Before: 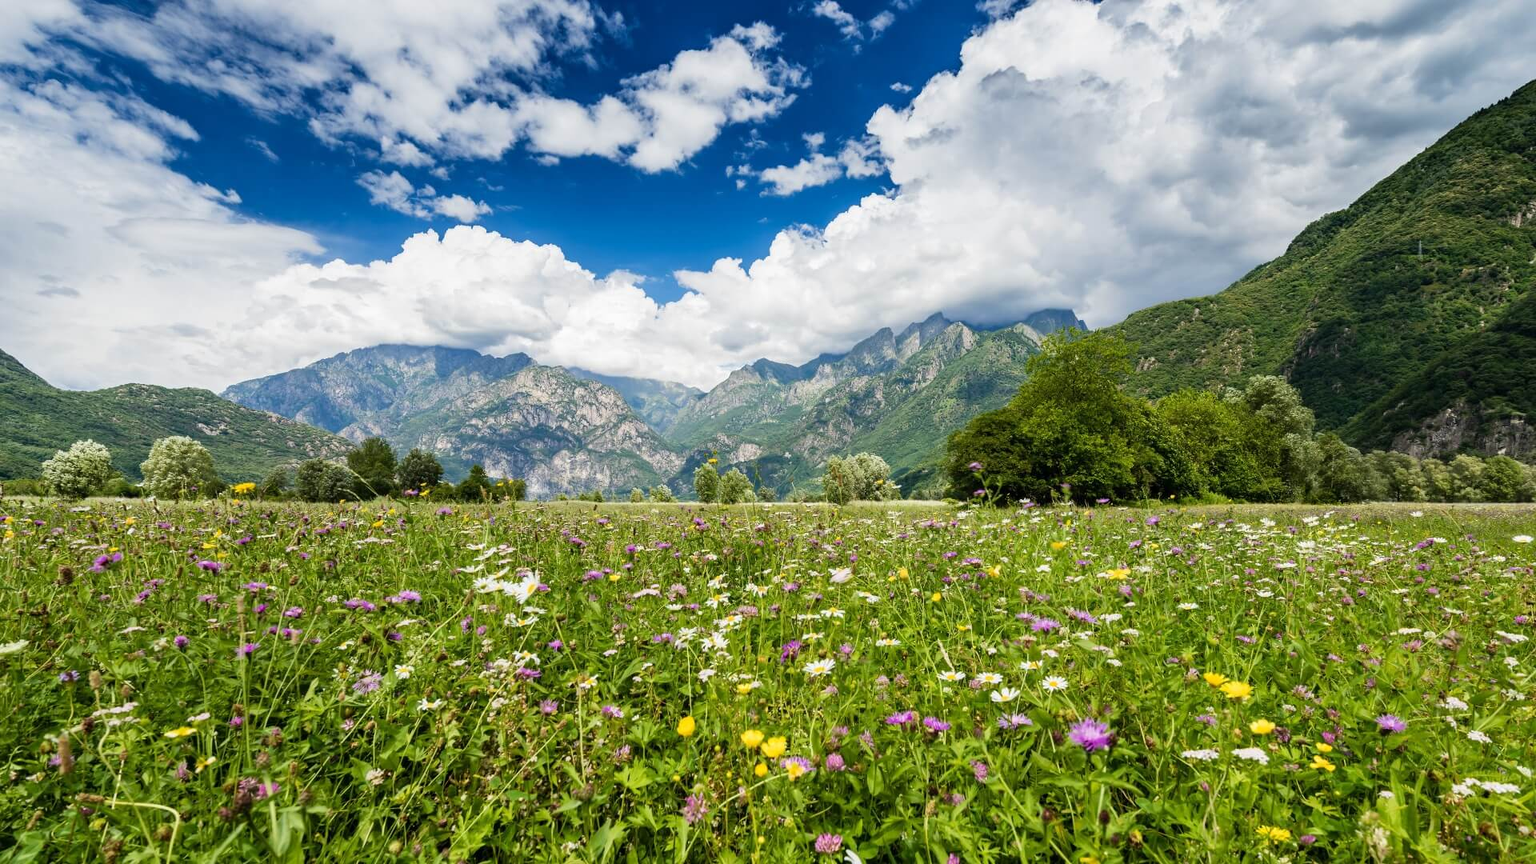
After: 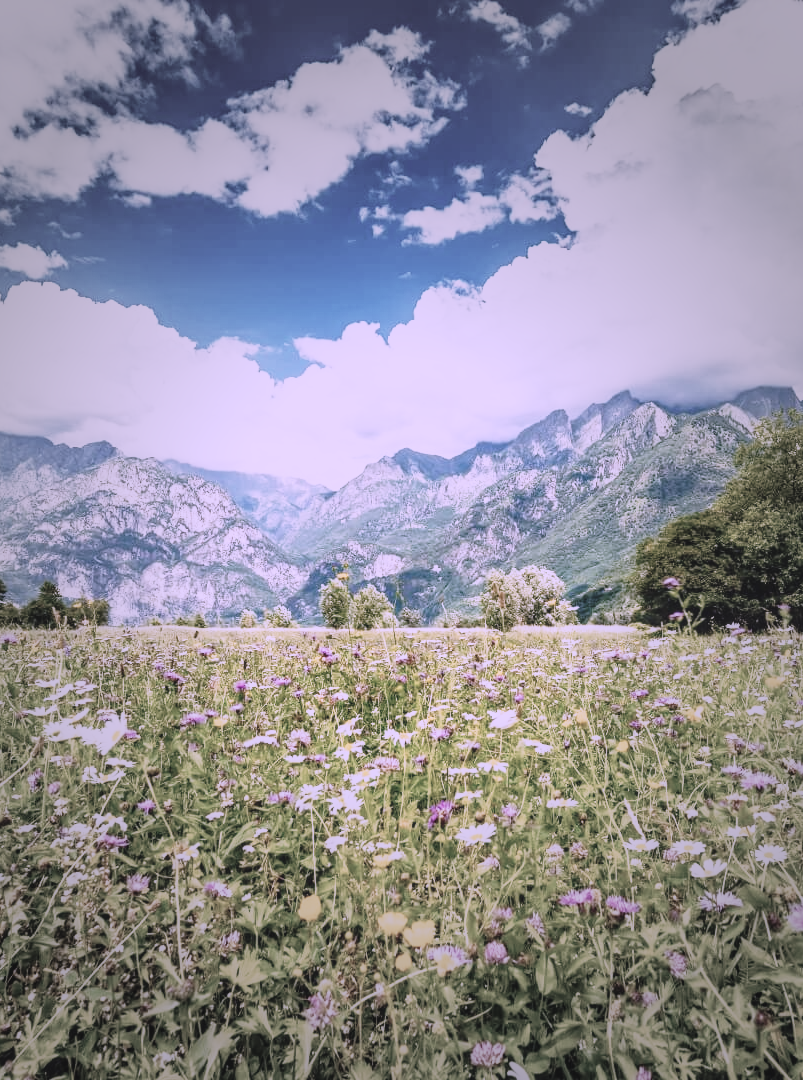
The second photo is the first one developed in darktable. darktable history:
local contrast: on, module defaults
contrast brightness saturation: contrast -0.259, saturation -0.433
base curve: curves: ch0 [(0, 0) (0.026, 0.03) (0.109, 0.232) (0.351, 0.748) (0.669, 0.968) (1, 1)], preserve colors none
crop: left 28.588%, right 29.574%
vignetting: fall-off start 33.86%, fall-off radius 64.79%, width/height ratio 0.959
color correction: highlights a* 15.12, highlights b* -24.9
